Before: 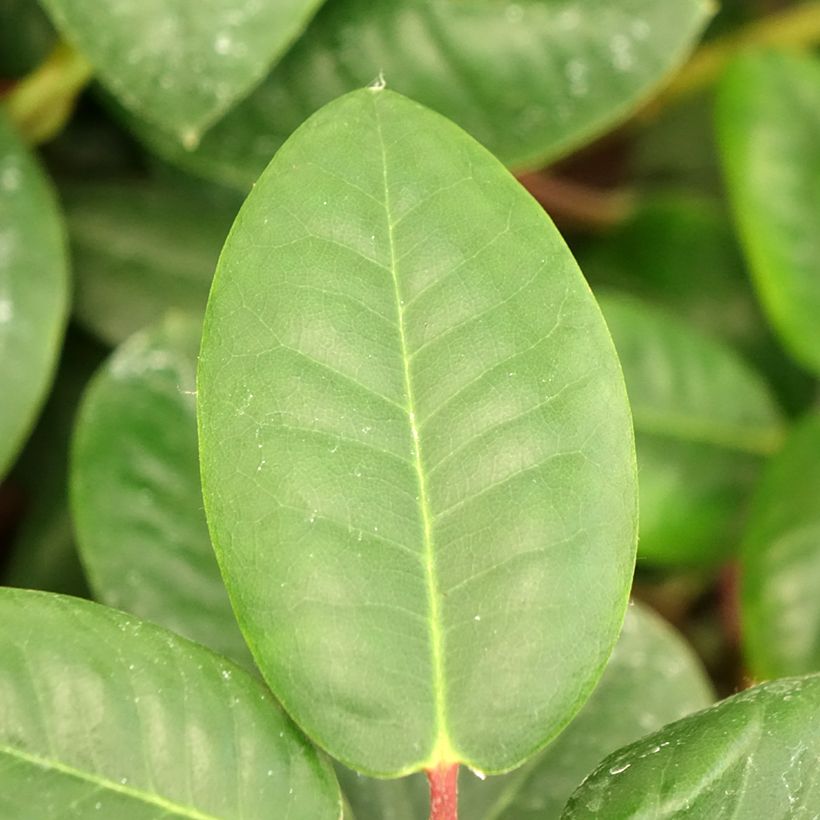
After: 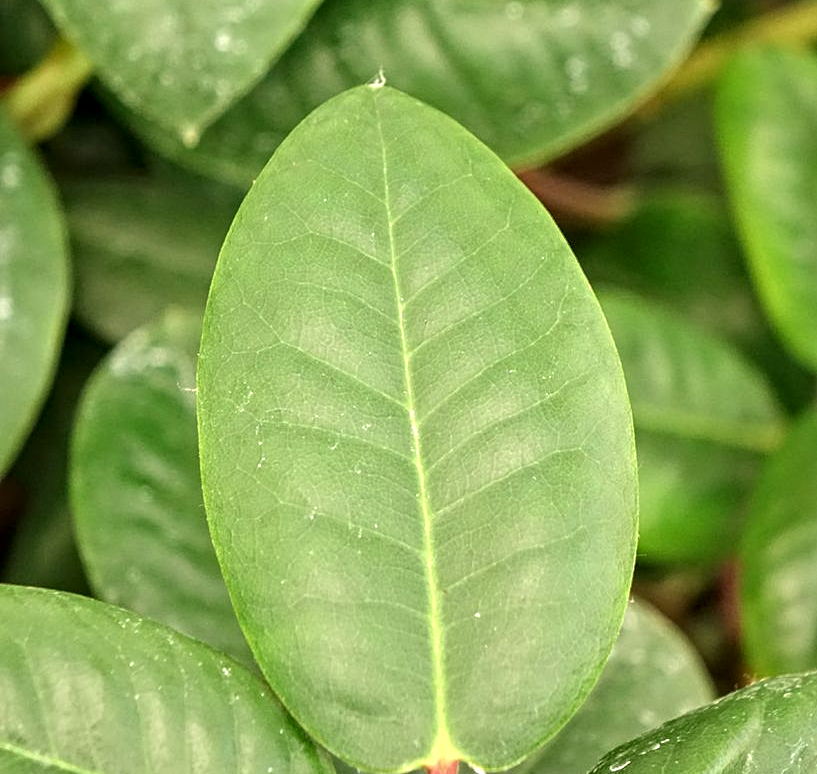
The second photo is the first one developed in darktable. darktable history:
crop: top 0.448%, right 0.264%, bottom 5.045%
contrast equalizer: octaves 7, y [[0.506, 0.531, 0.562, 0.606, 0.638, 0.669], [0.5 ×6], [0.5 ×6], [0 ×6], [0 ×6]]
